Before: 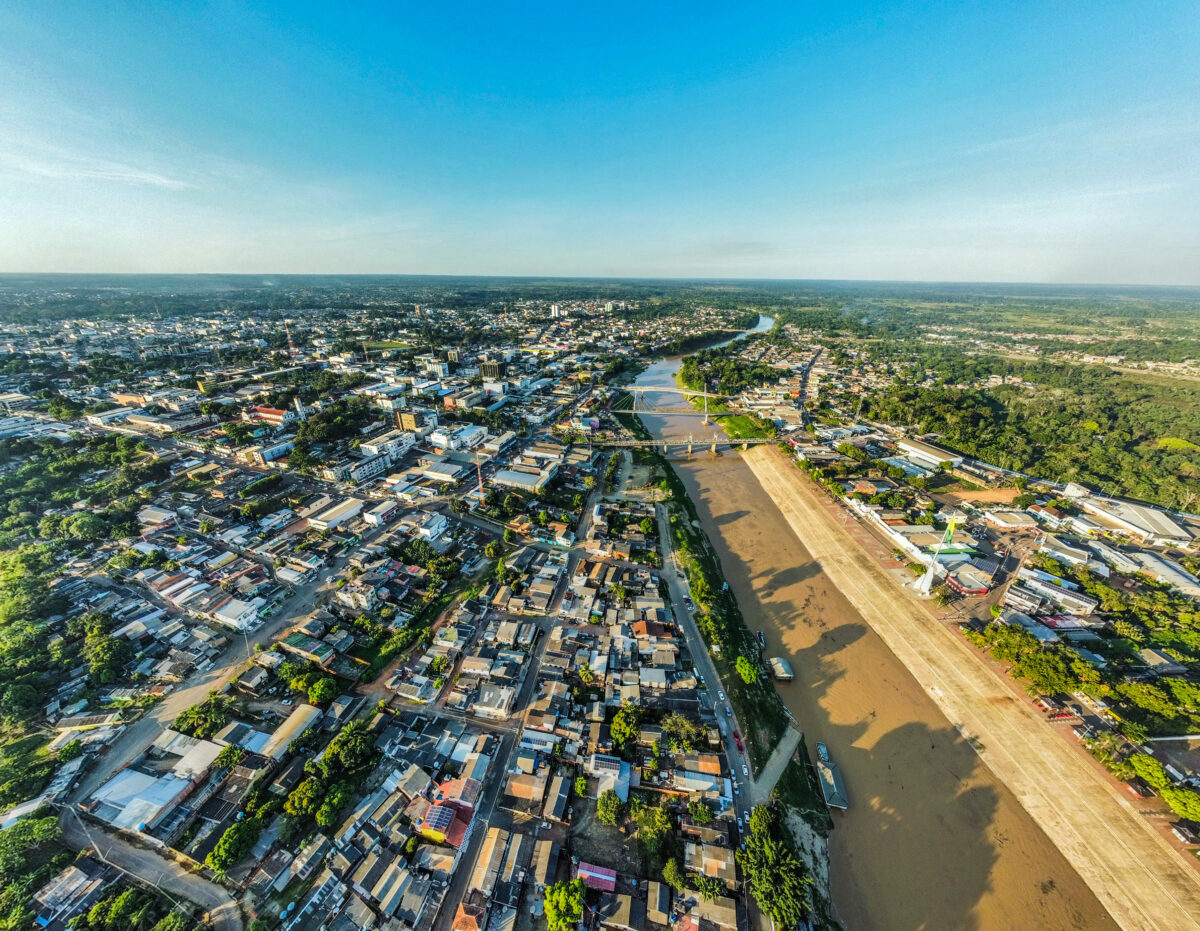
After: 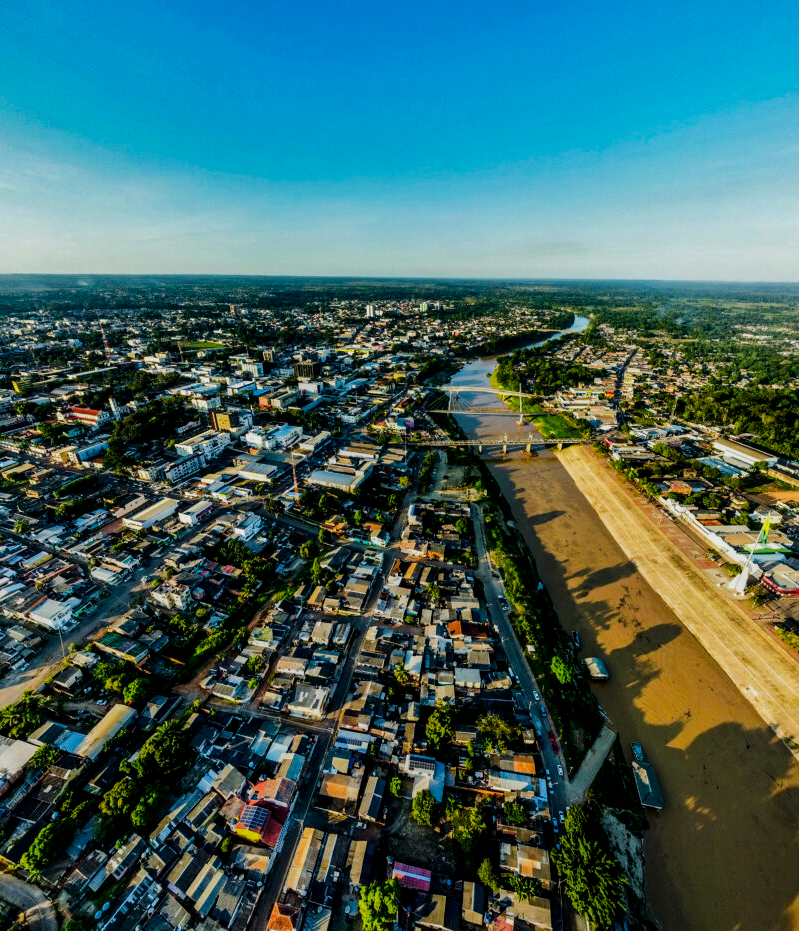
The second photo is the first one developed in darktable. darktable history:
filmic rgb: black relative exposure -16 EV, white relative exposure 6.29 EV, hardness 5.1, contrast 1.35
crop: left 15.419%, right 17.914%
color balance rgb: perceptual saturation grading › global saturation 10%
contrast brightness saturation: brightness -0.25, saturation 0.2
